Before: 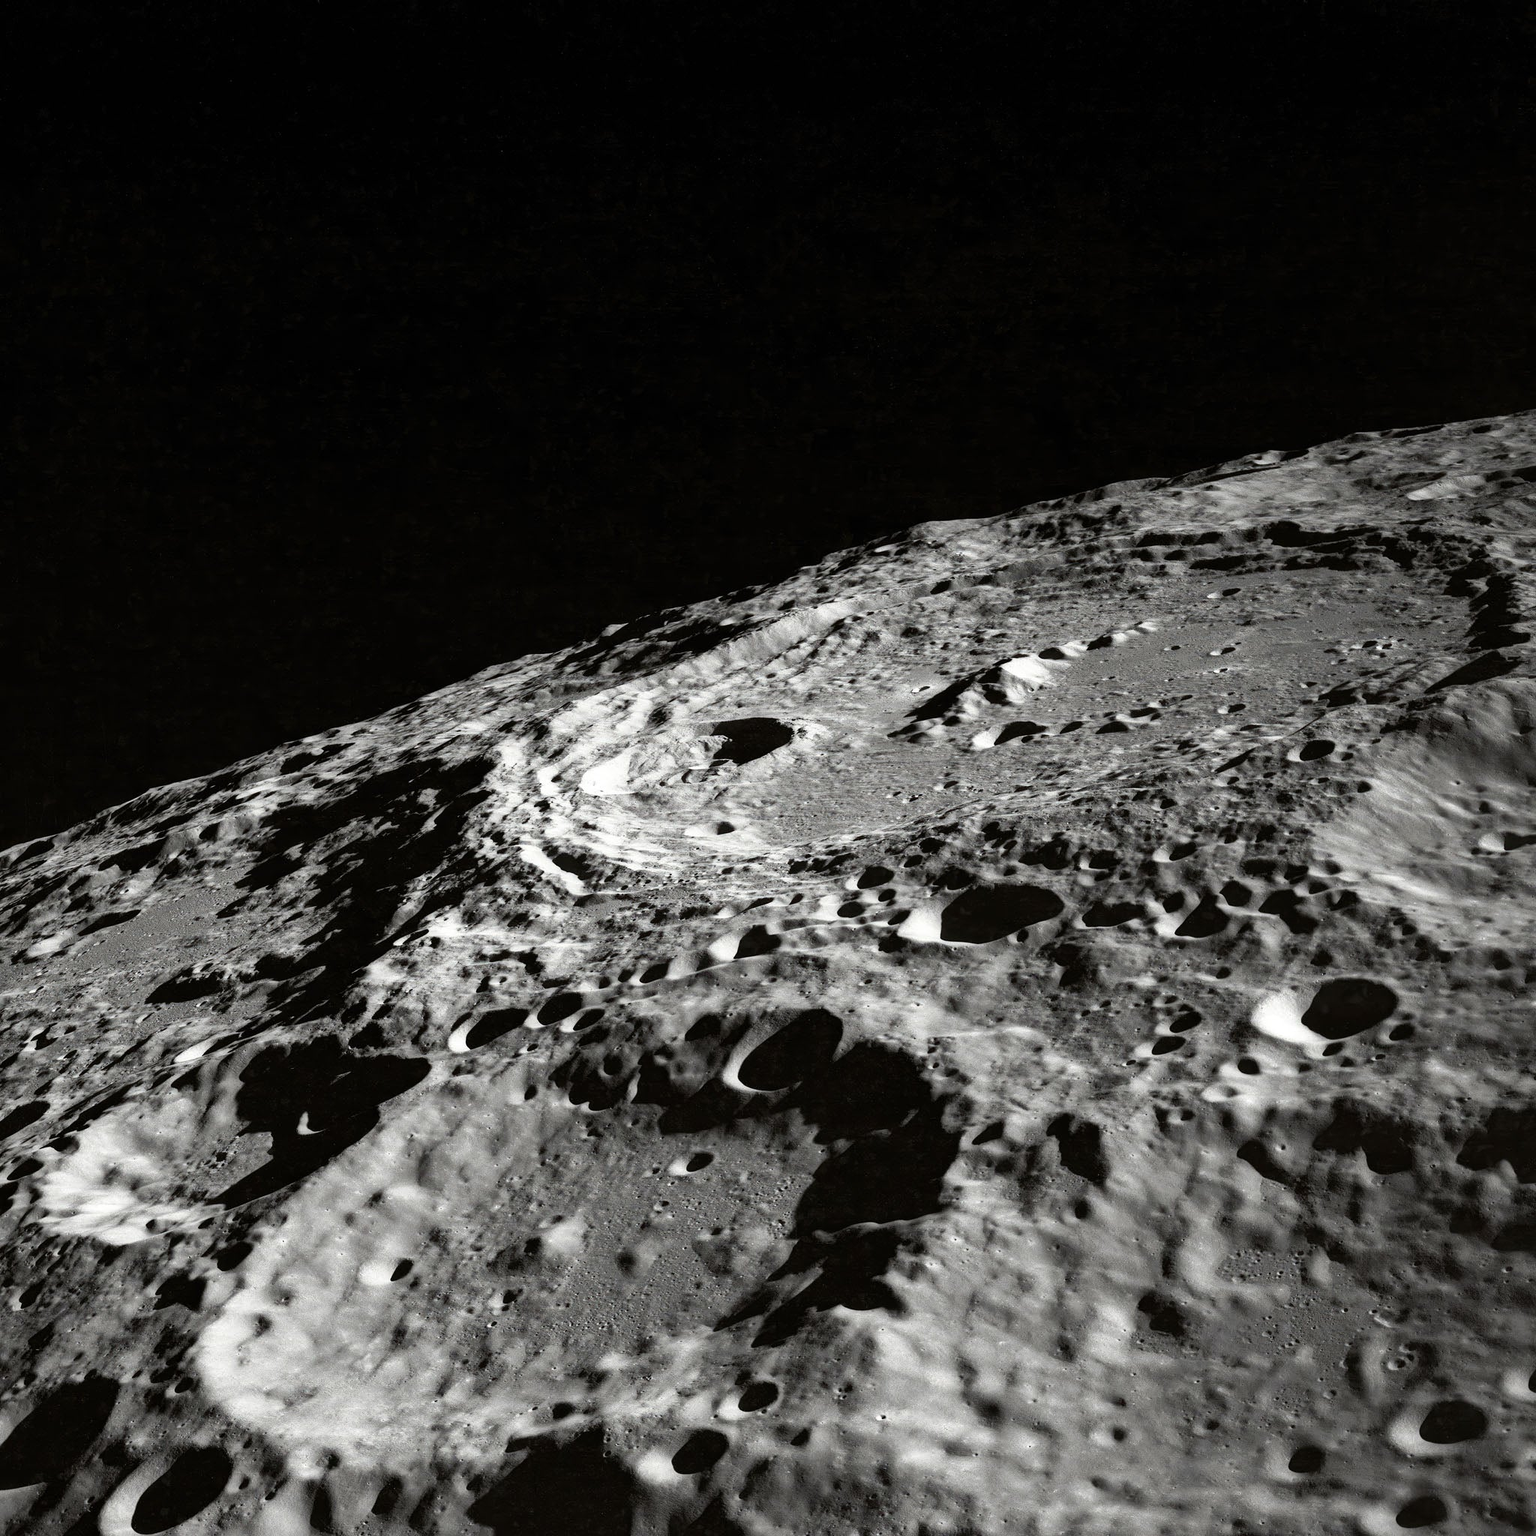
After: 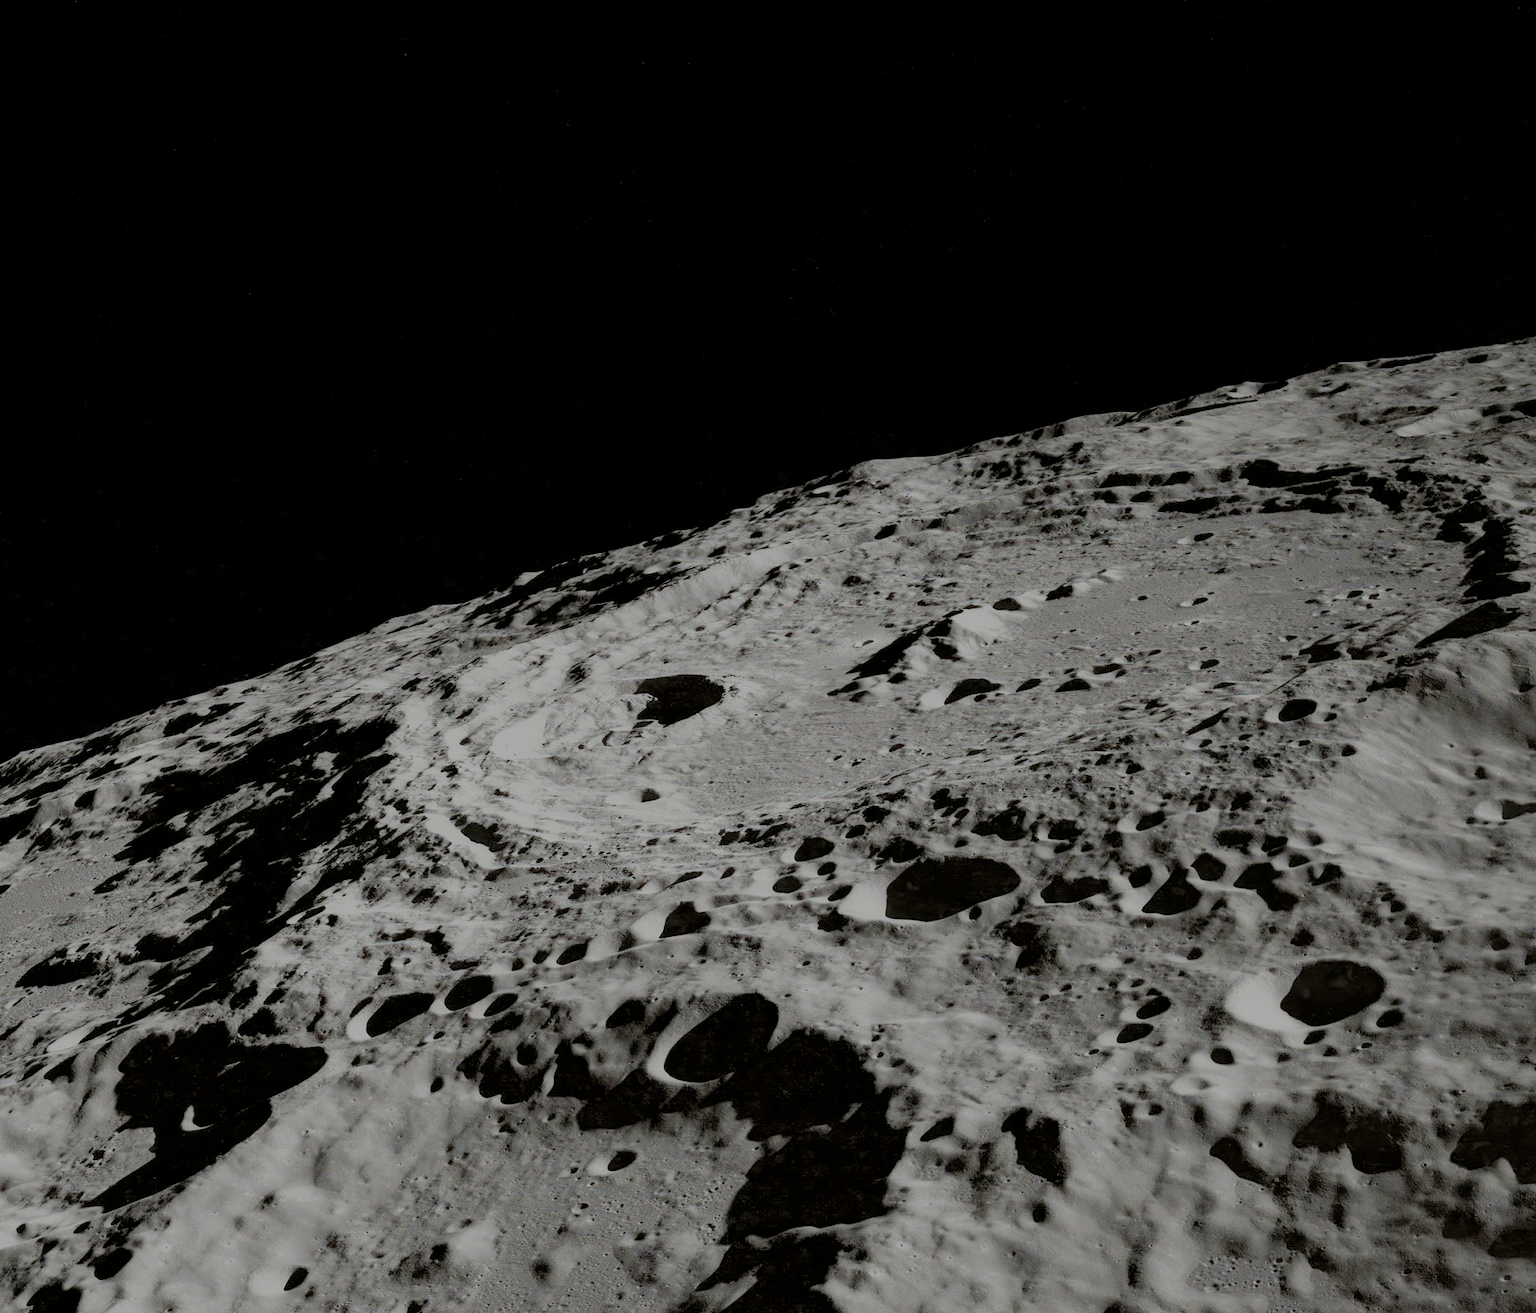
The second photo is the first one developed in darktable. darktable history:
color balance rgb: perceptual saturation grading › global saturation 29.951%
velvia: on, module defaults
crop: left 8.56%, top 6.61%, bottom 15.197%
filmic rgb: black relative exposure -8 EV, white relative exposure 8.03 EV, target black luminance 0%, hardness 2.48, latitude 76.26%, contrast 0.554, shadows ↔ highlights balance 0.015%
